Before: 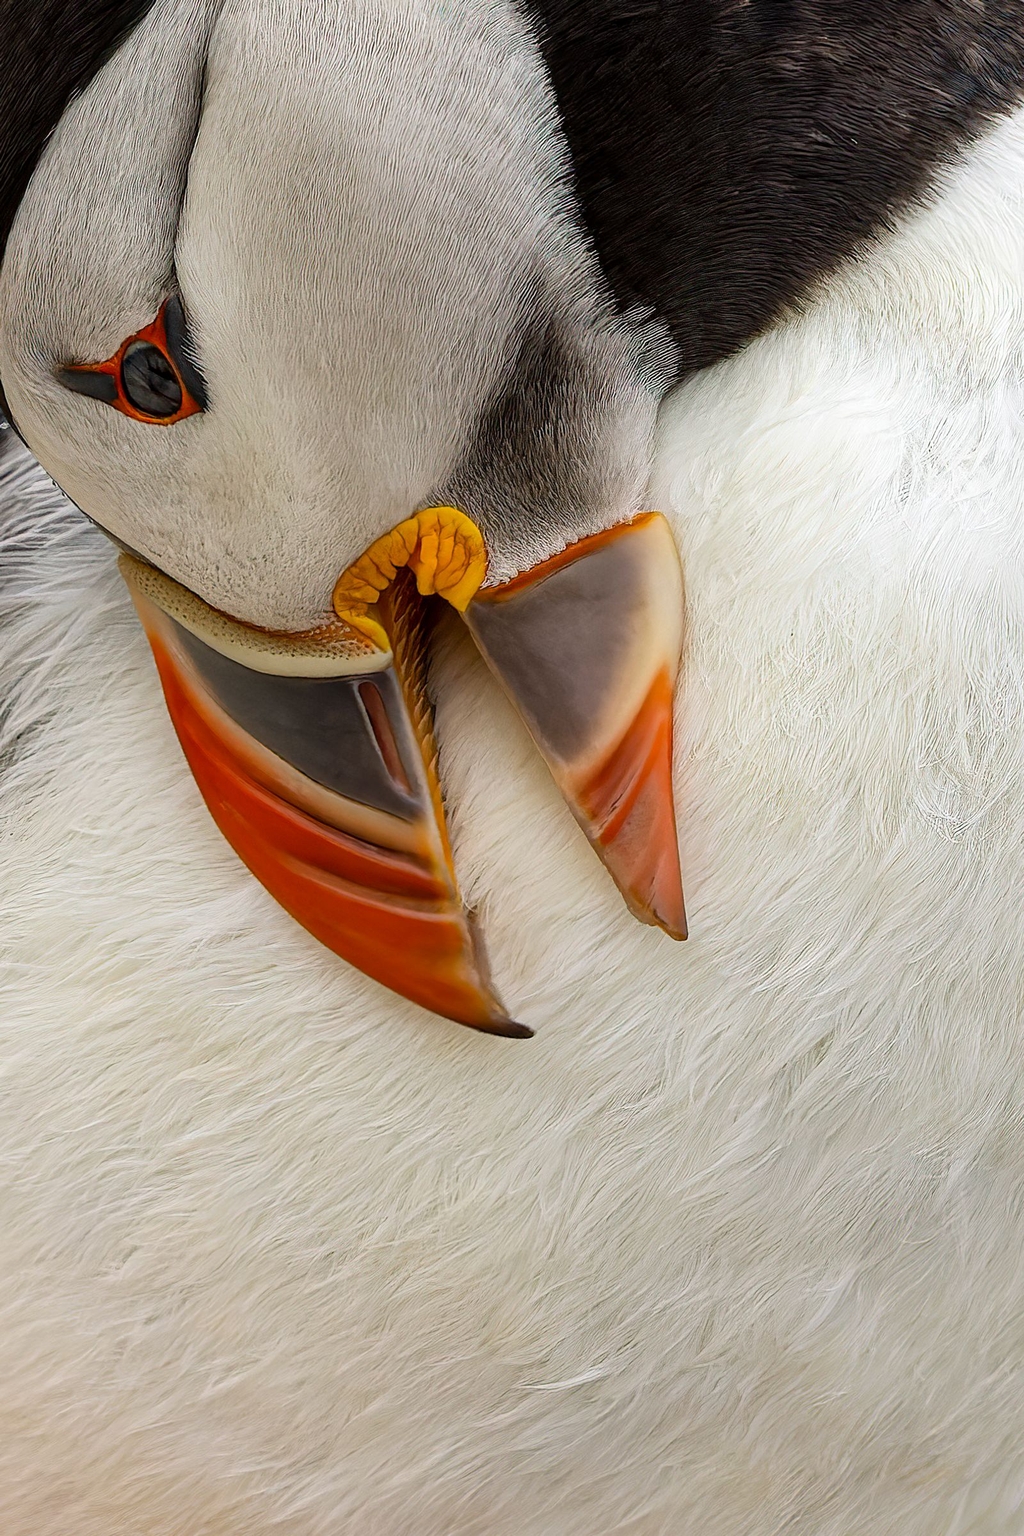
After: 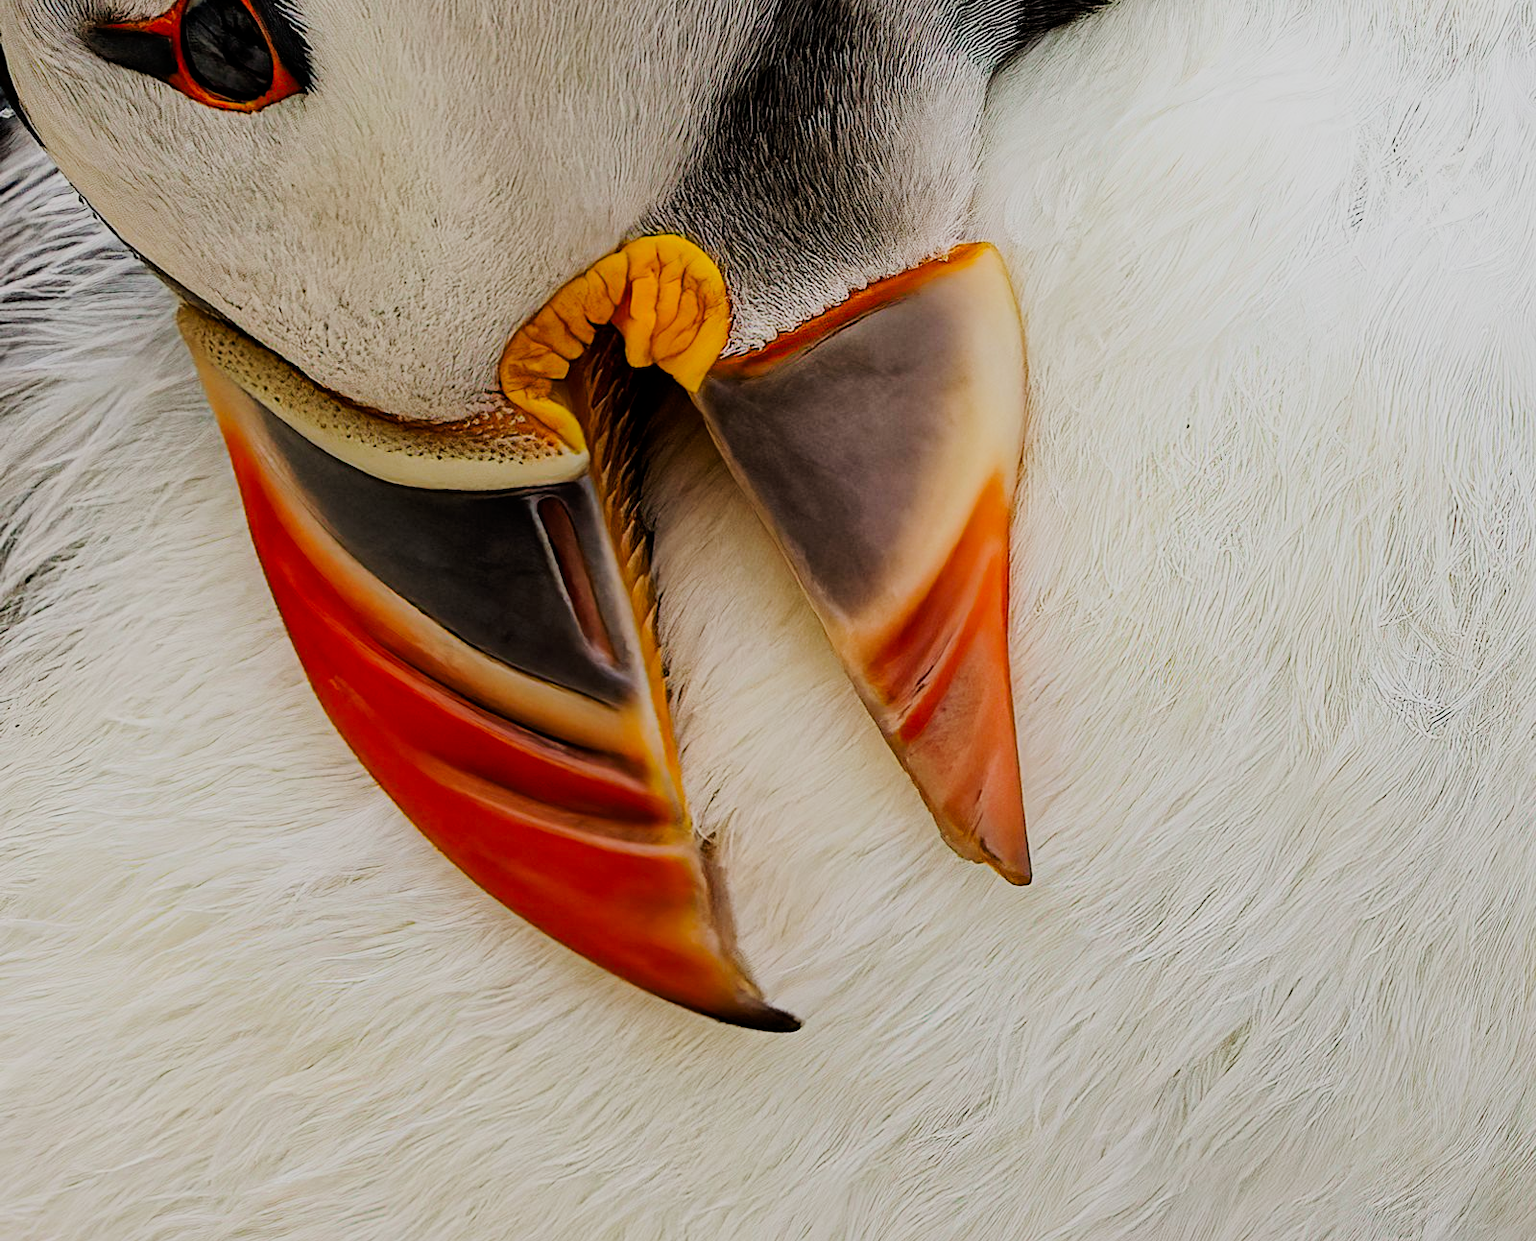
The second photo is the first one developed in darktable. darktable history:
haze removal: compatibility mode true, adaptive false
filmic rgb: black relative exposure -9.34 EV, white relative exposure 6.78 EV, hardness 3.07, contrast 1.054
crop and rotate: top 22.837%, bottom 23.24%
local contrast: mode bilateral grid, contrast 15, coarseness 35, detail 105%, midtone range 0.2
tone curve: curves: ch0 [(0, 0) (0.087, 0.054) (0.281, 0.245) (0.506, 0.526) (0.8, 0.824) (0.994, 0.955)]; ch1 [(0, 0) (0.27, 0.195) (0.406, 0.435) (0.452, 0.474) (0.495, 0.5) (0.514, 0.508) (0.563, 0.584) (0.654, 0.689) (1, 1)]; ch2 [(0, 0) (0.269, 0.299) (0.459, 0.441) (0.498, 0.499) (0.523, 0.52) (0.551, 0.549) (0.633, 0.625) (0.659, 0.681) (0.718, 0.764) (1, 1)], preserve colors none
